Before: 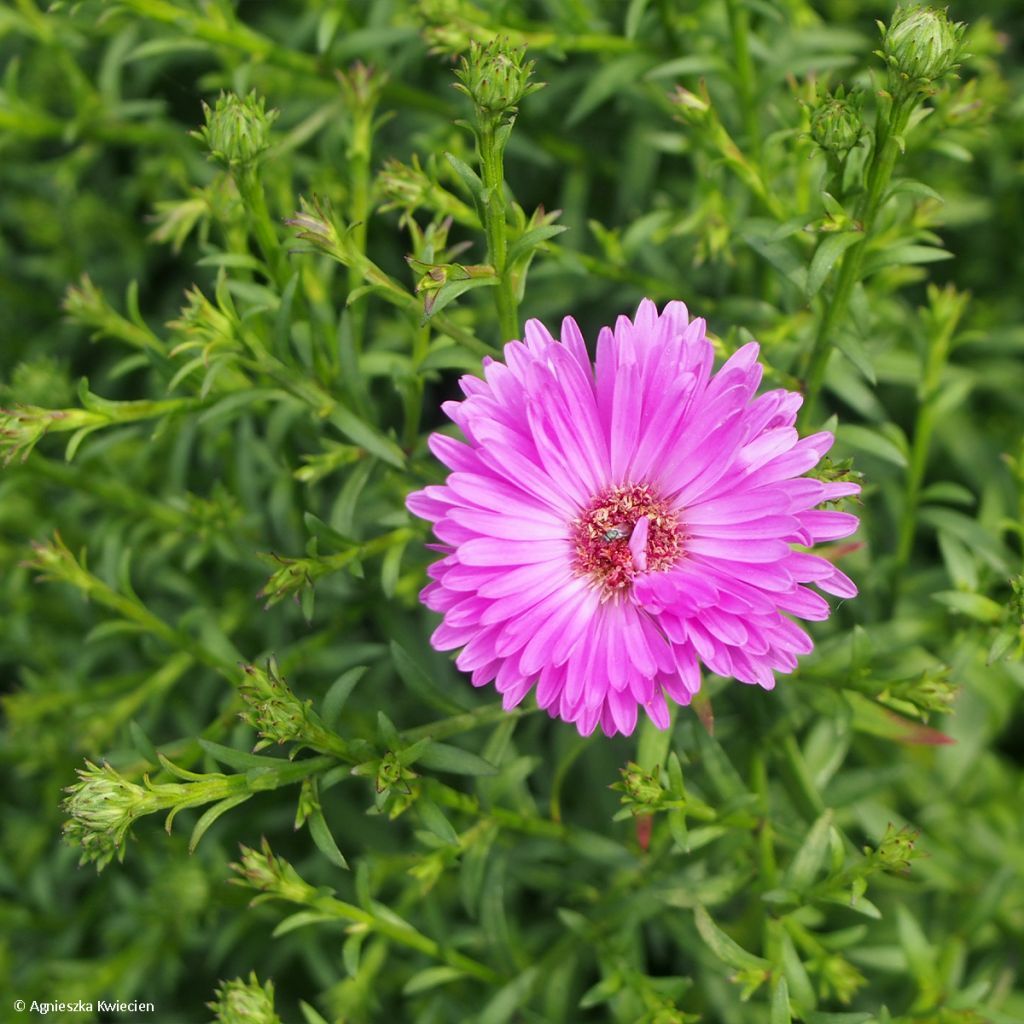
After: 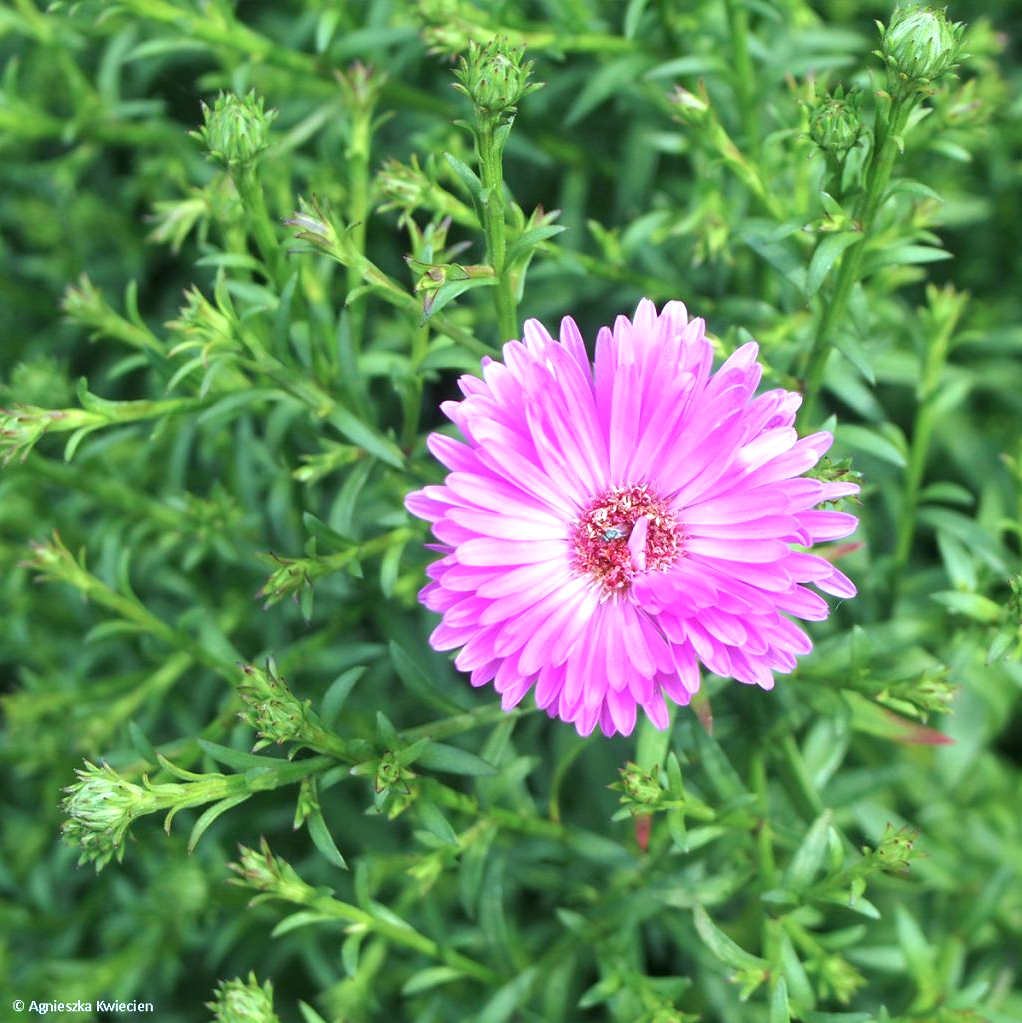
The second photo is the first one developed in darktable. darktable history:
color correction: highlights a* -9.76, highlights b* -21.57
exposure: black level correction 0, exposure 0.698 EV, compensate highlight preservation false
crop and rotate: left 0.182%, bottom 0.006%
